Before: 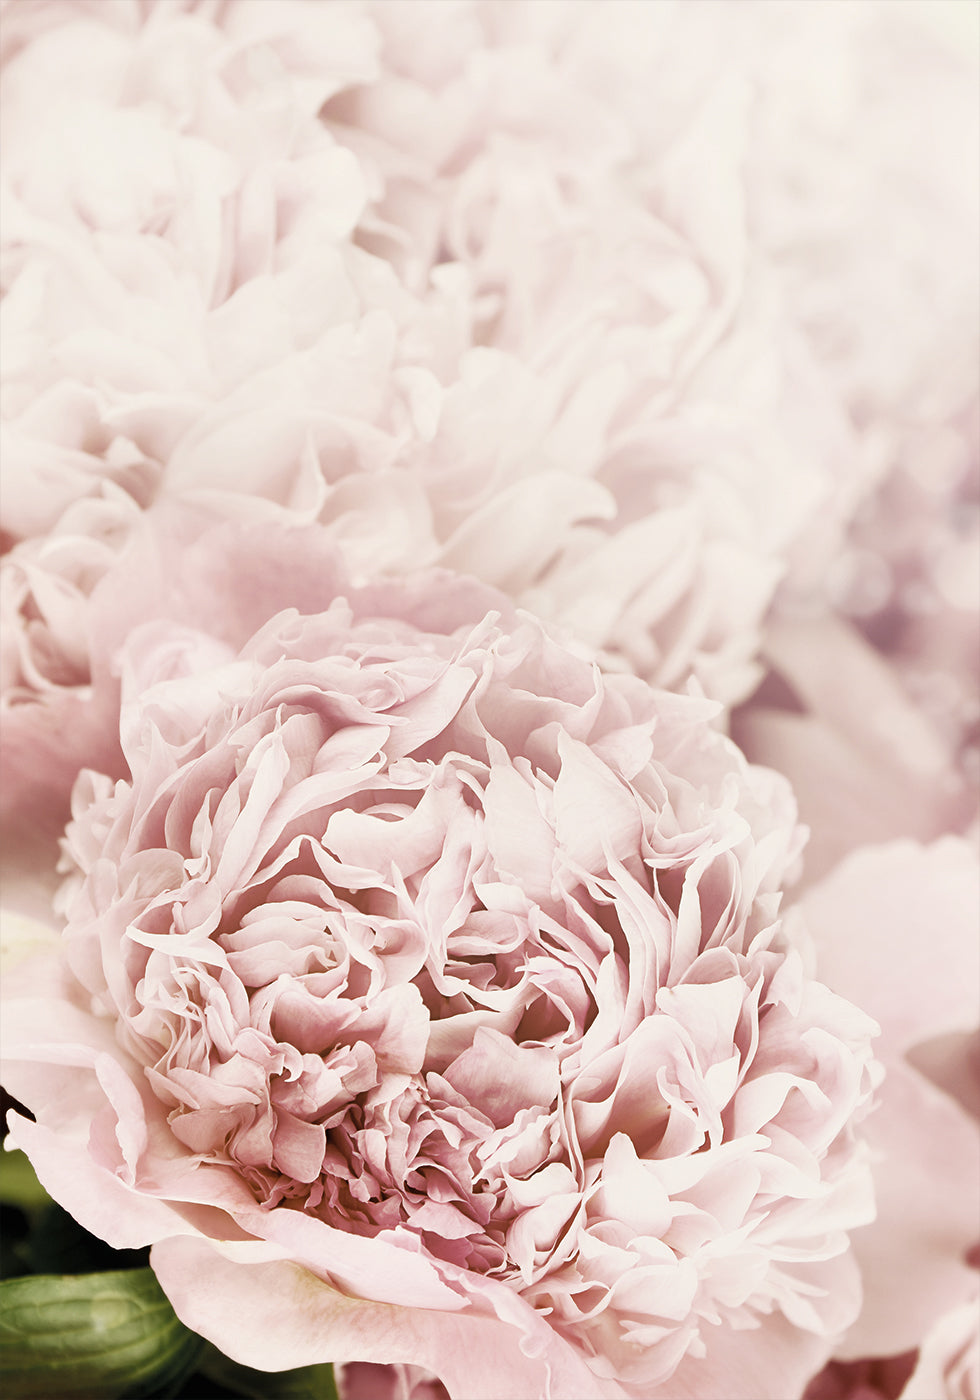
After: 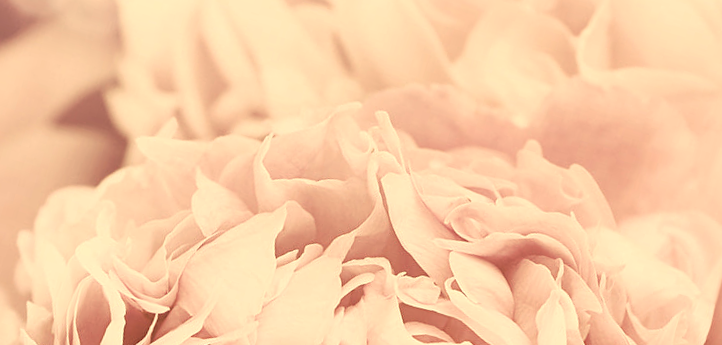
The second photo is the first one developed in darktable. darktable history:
crop and rotate: angle 16.12°, top 30.835%, bottom 35.653%
white balance: red 1.123, blue 0.83
